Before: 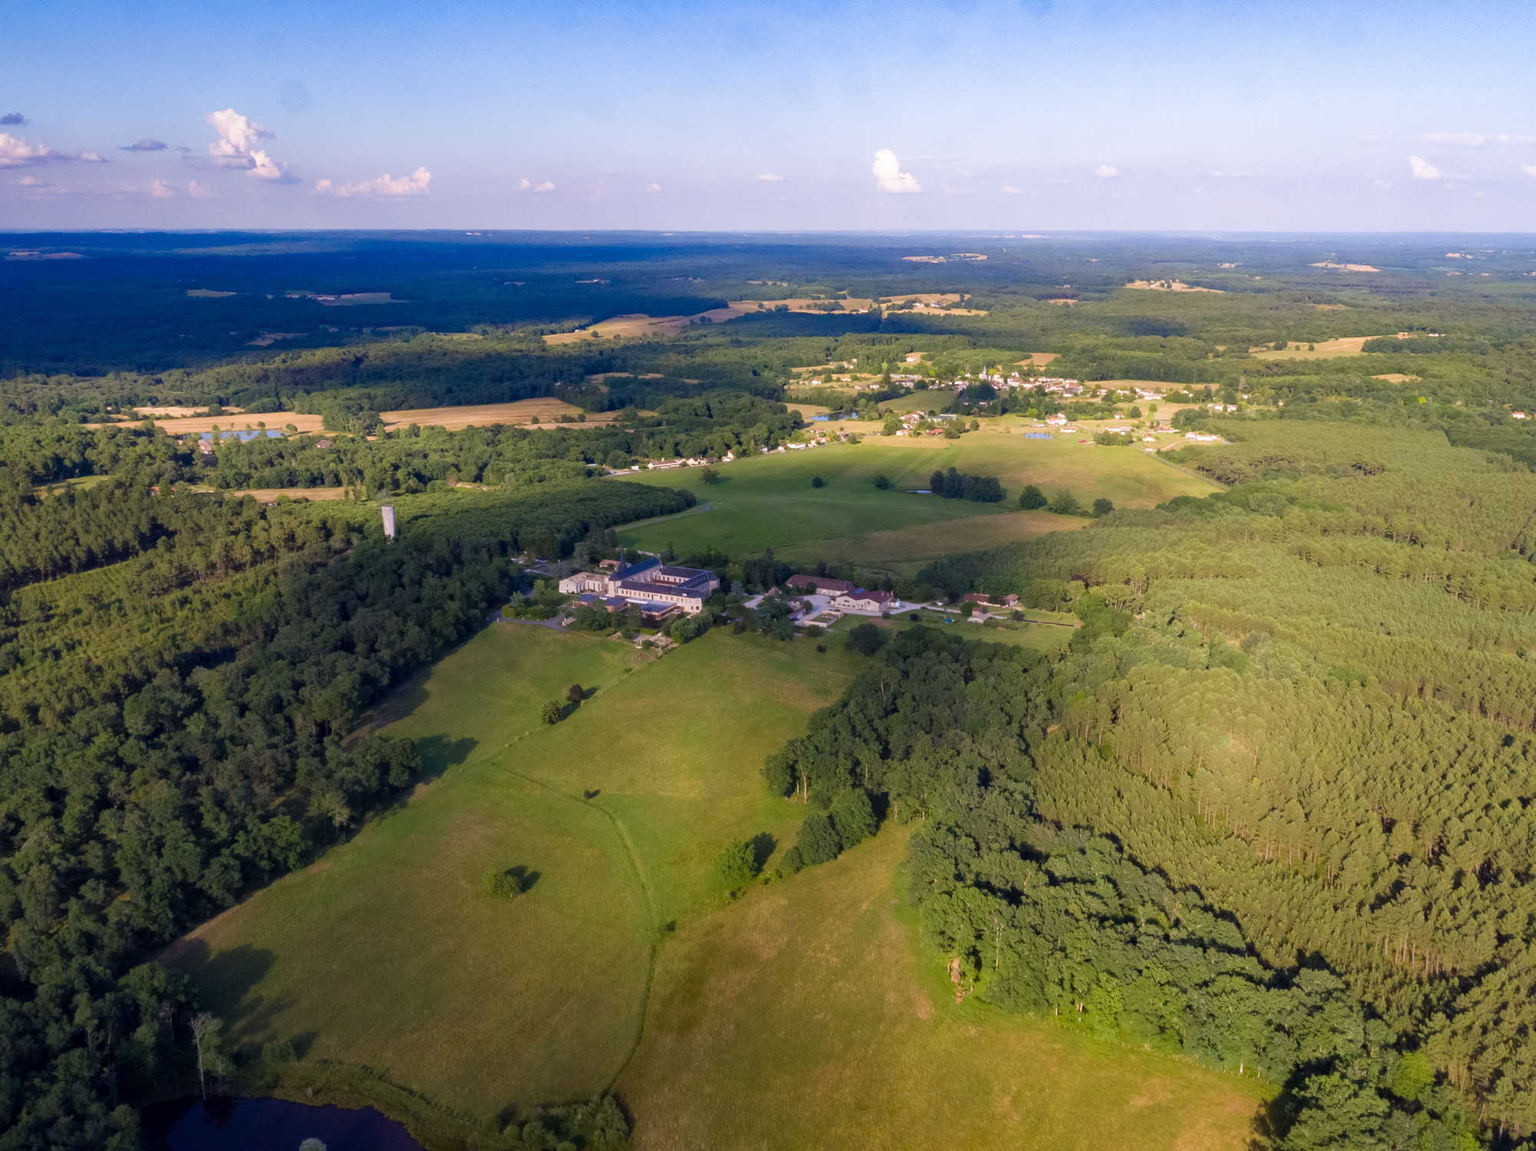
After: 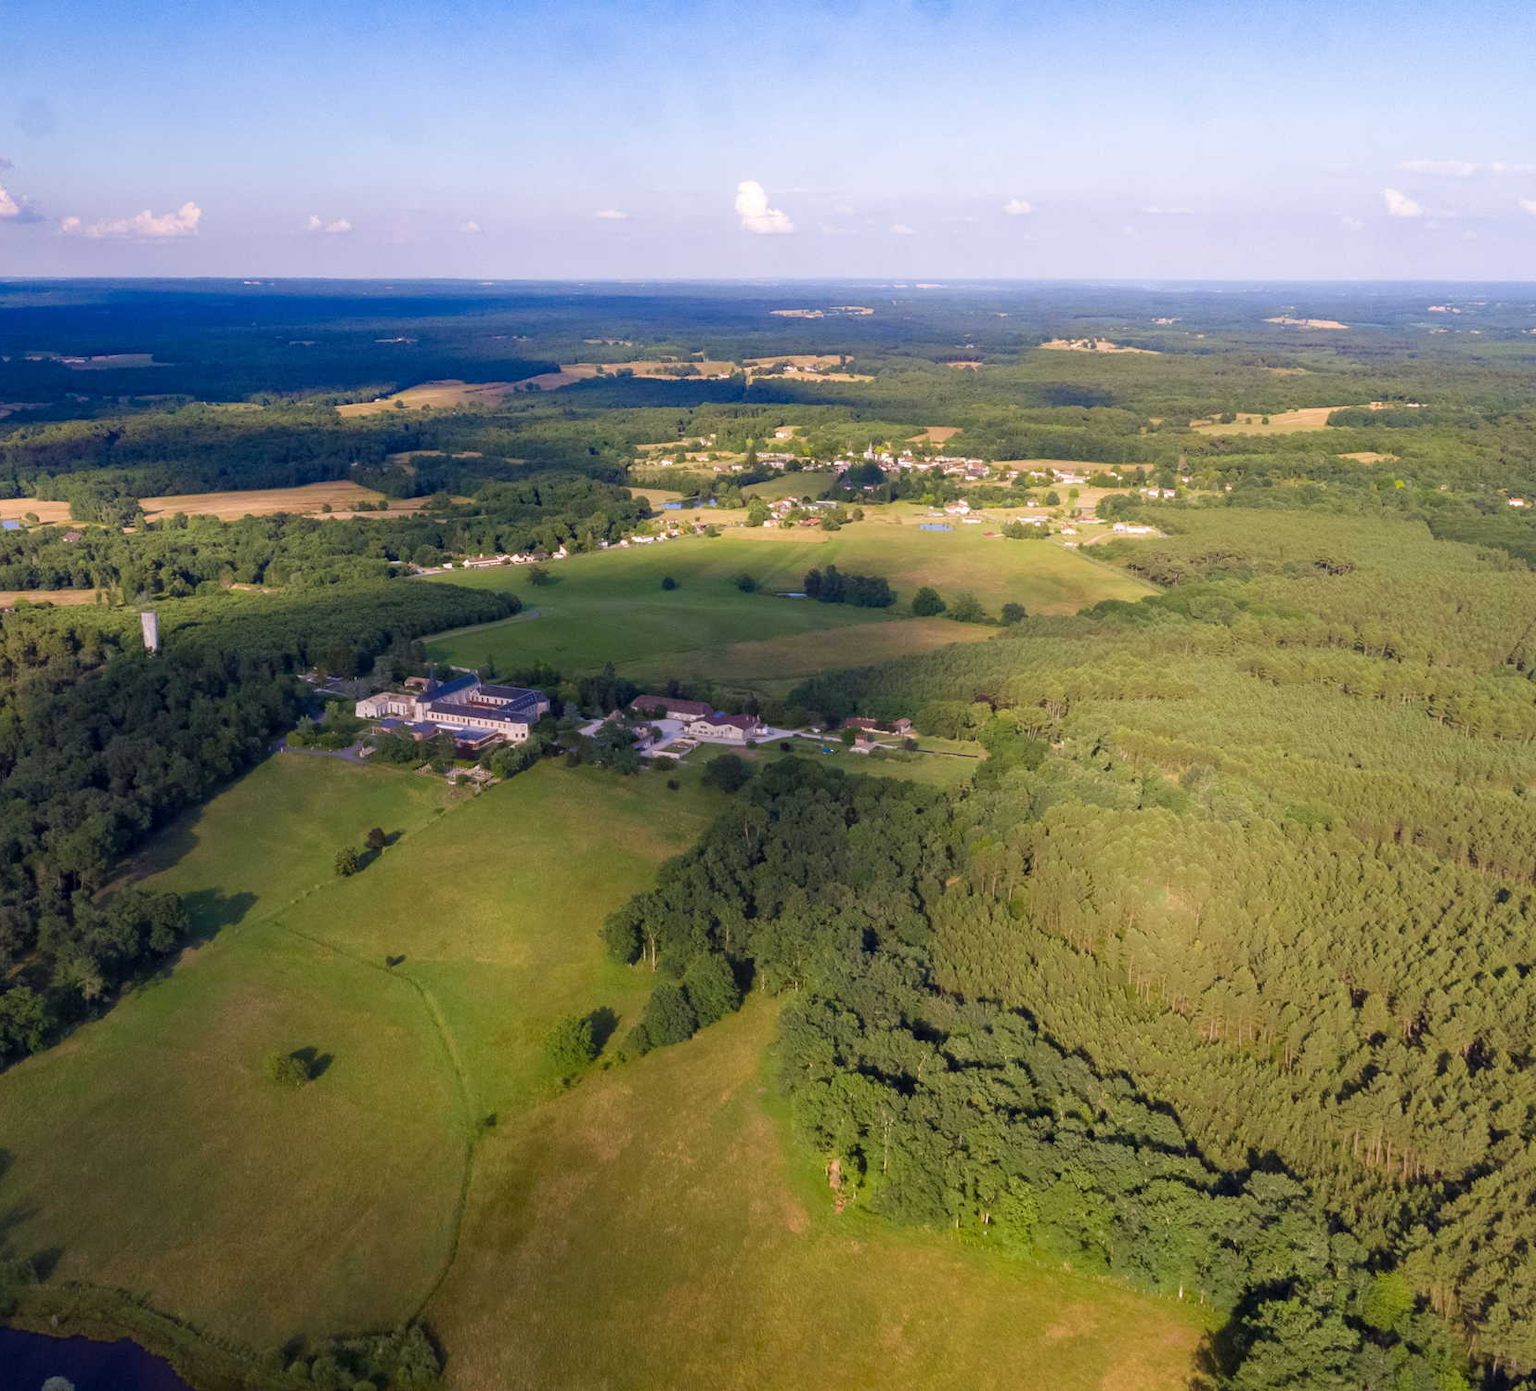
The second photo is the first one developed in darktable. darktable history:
crop: left 17.281%, bottom 0.036%
